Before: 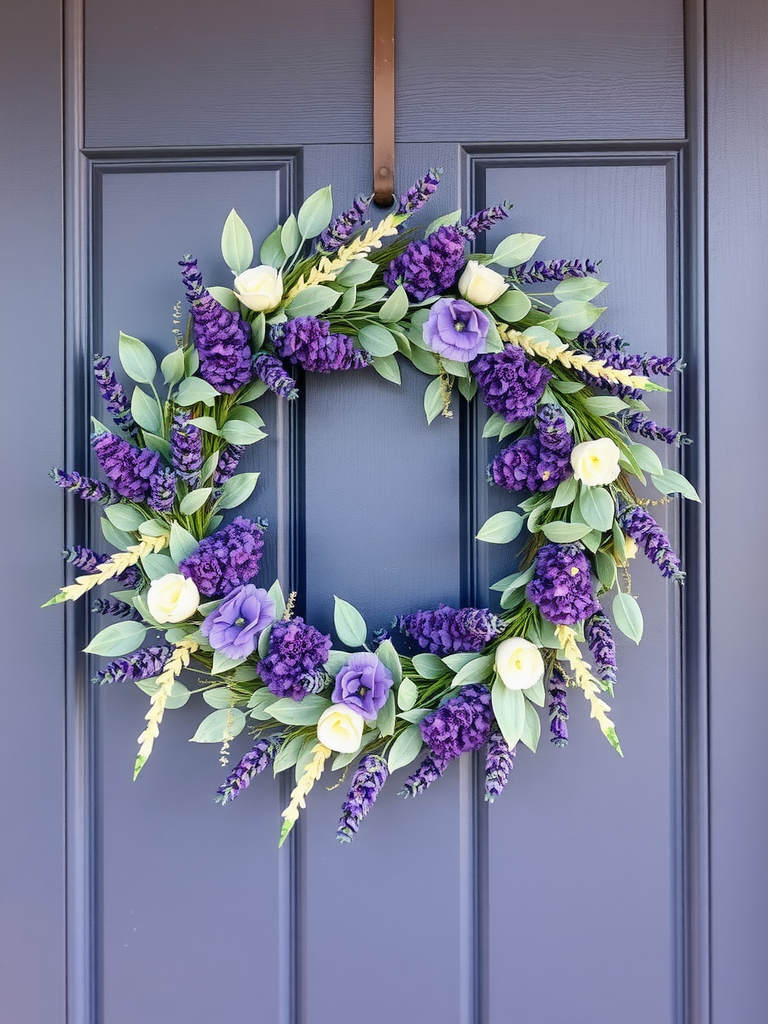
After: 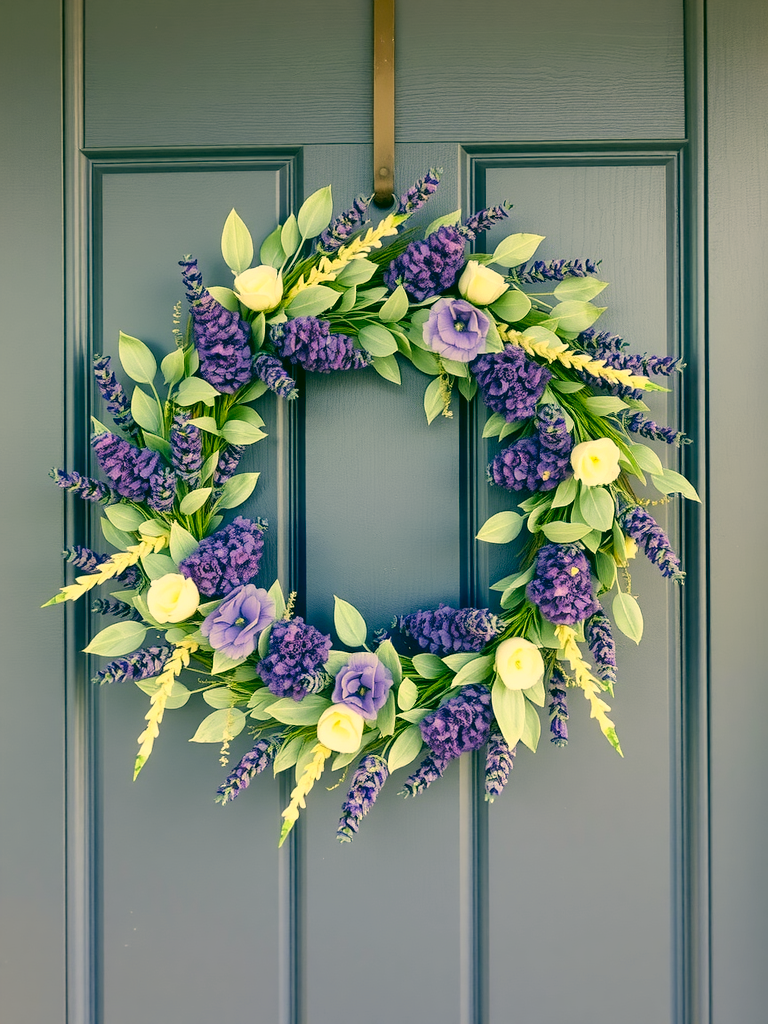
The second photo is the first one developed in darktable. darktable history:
base curve: curves: ch0 [(0, 0) (0.283, 0.295) (1, 1)], preserve colors none
color correction: highlights a* 5.62, highlights b* 33.57, shadows a* -25.86, shadows b* 4.02
